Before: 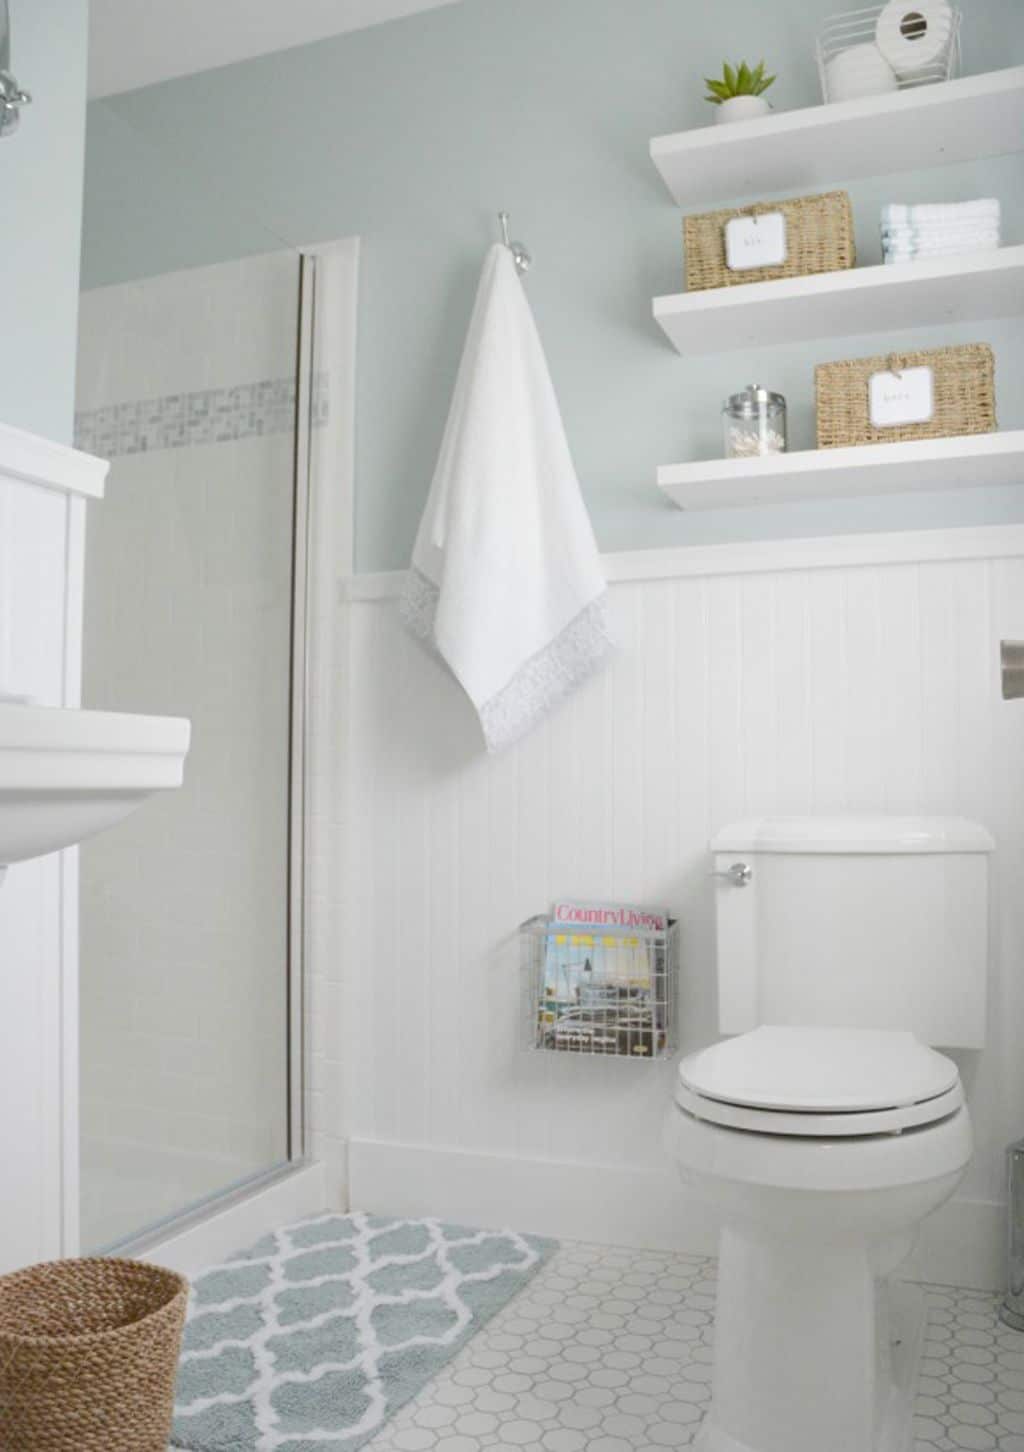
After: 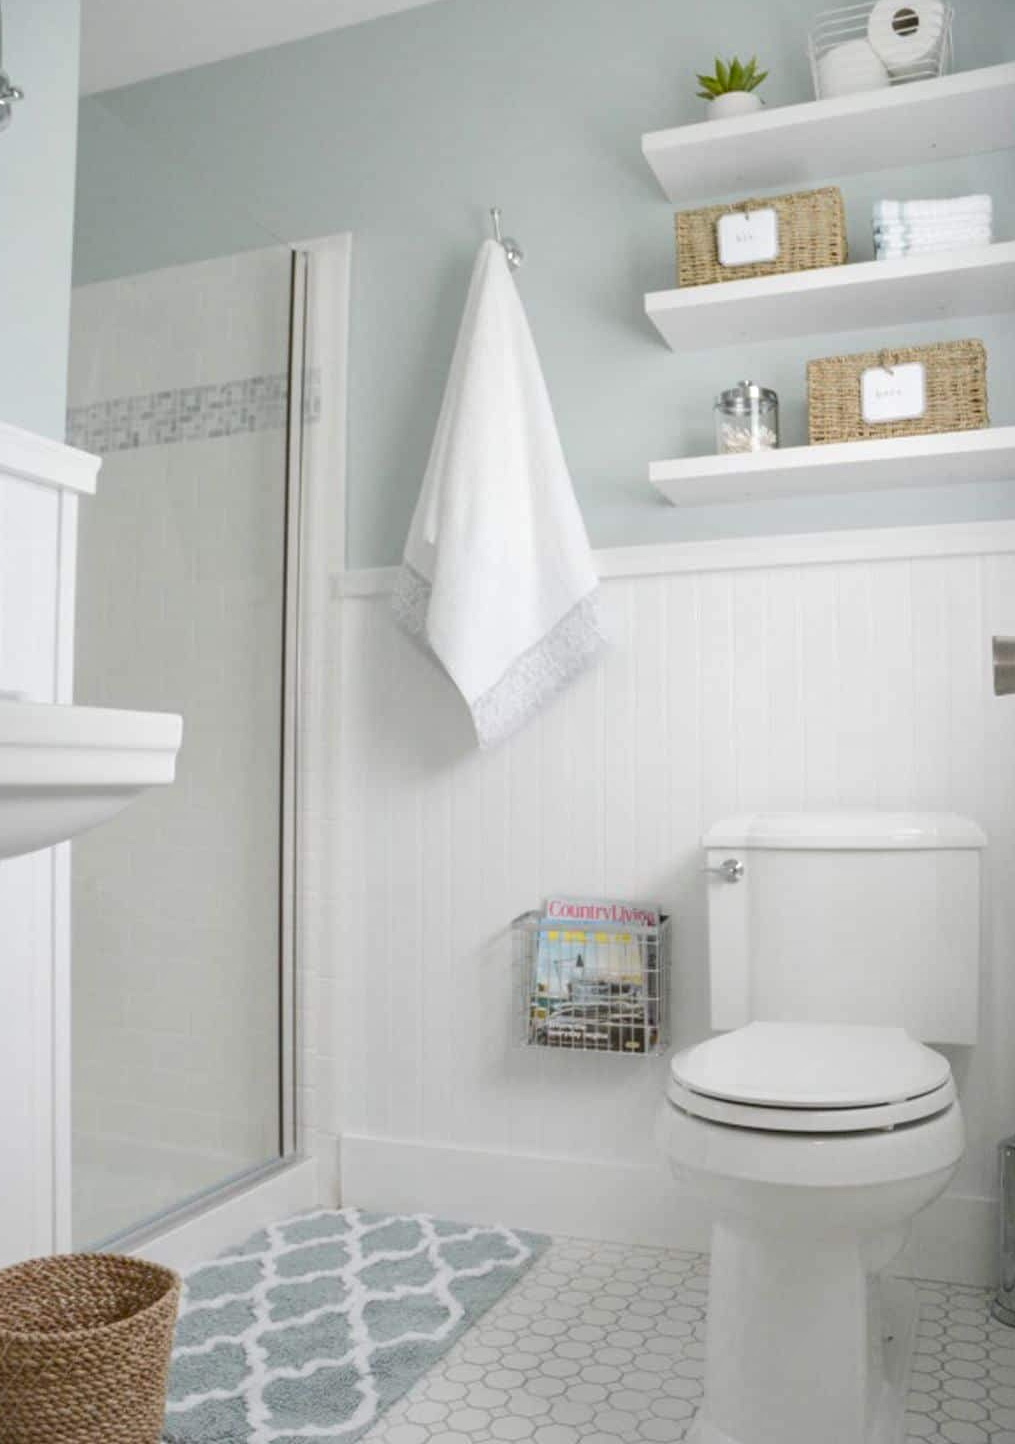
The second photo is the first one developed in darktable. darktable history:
local contrast: on, module defaults
crop and rotate: left 0.782%, top 0.283%, bottom 0.266%
